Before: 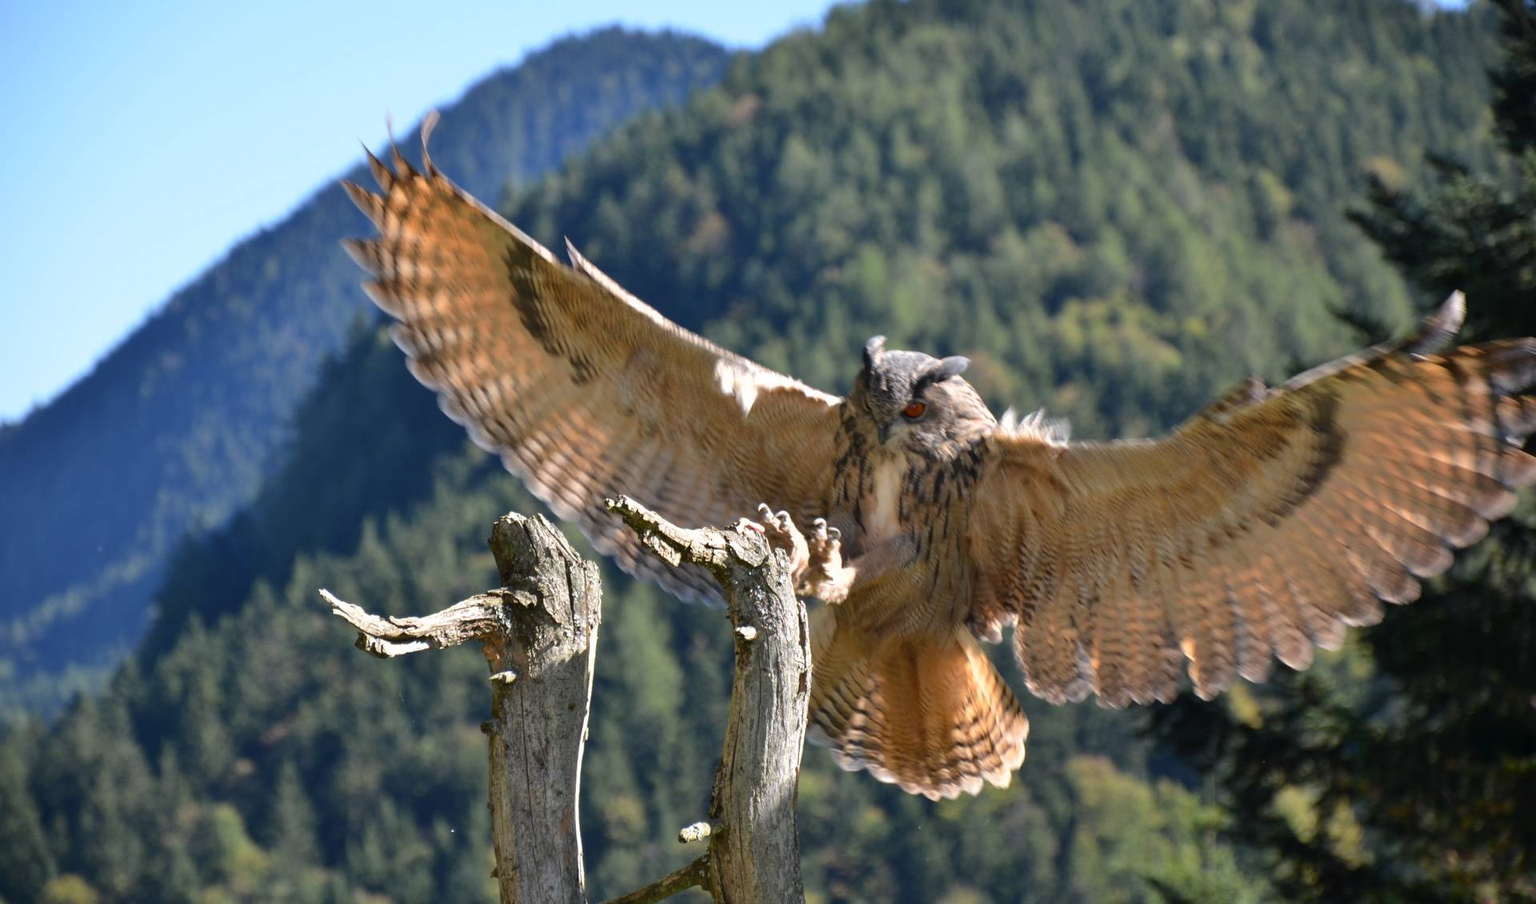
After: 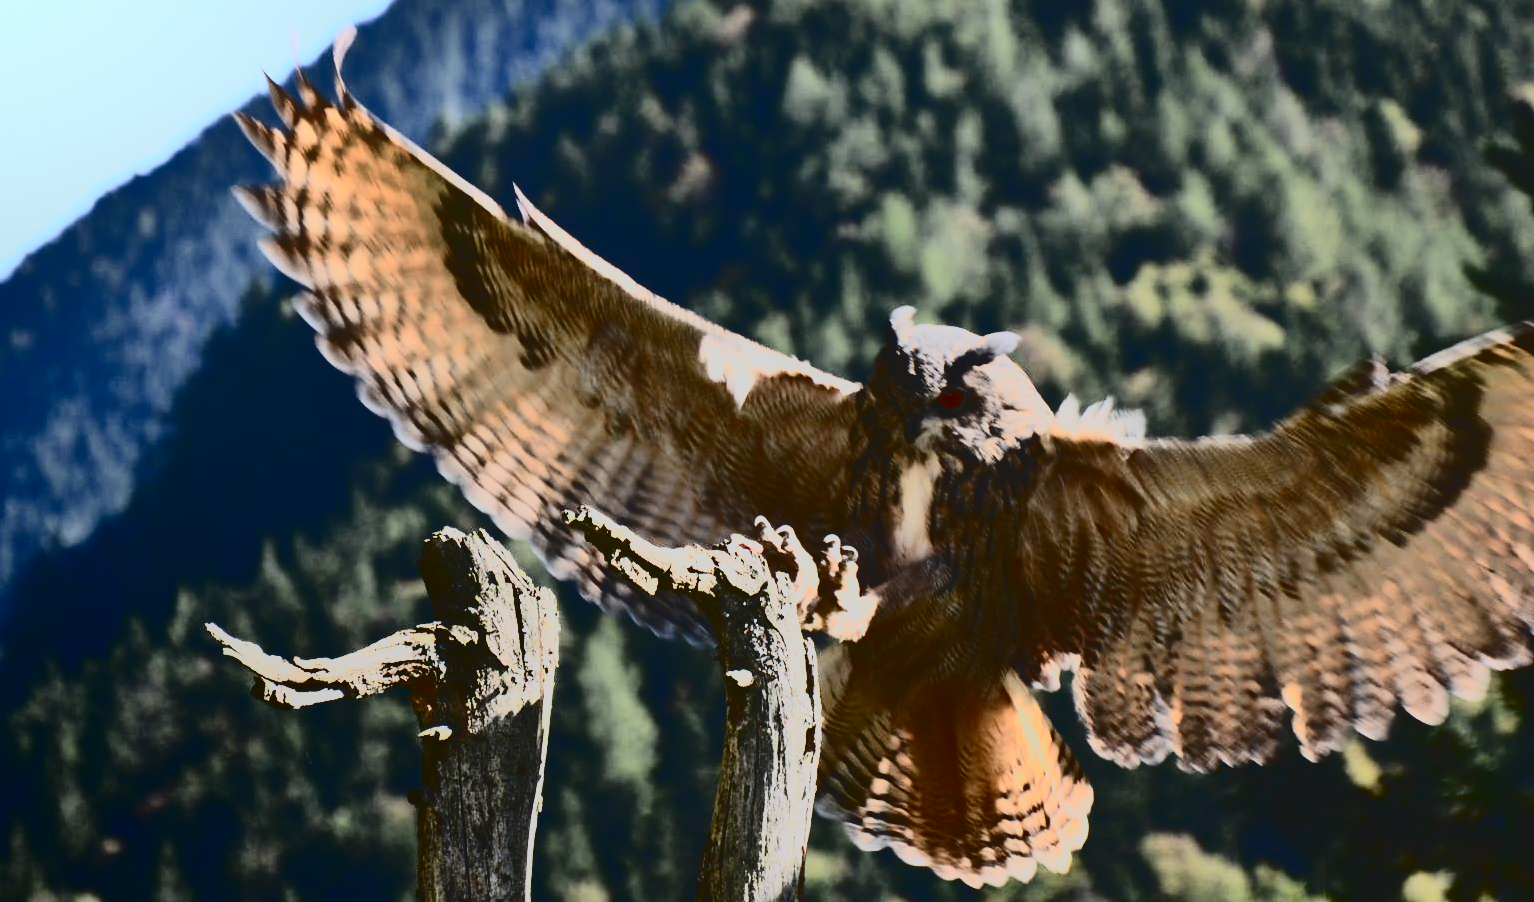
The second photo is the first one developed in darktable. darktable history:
contrast brightness saturation: contrast 0.93, brightness 0.2
crop and rotate: left 10.071%, top 10.071%, right 10.02%, bottom 10.02%
local contrast: detail 70%
fill light: exposure -2 EV, width 8.6
